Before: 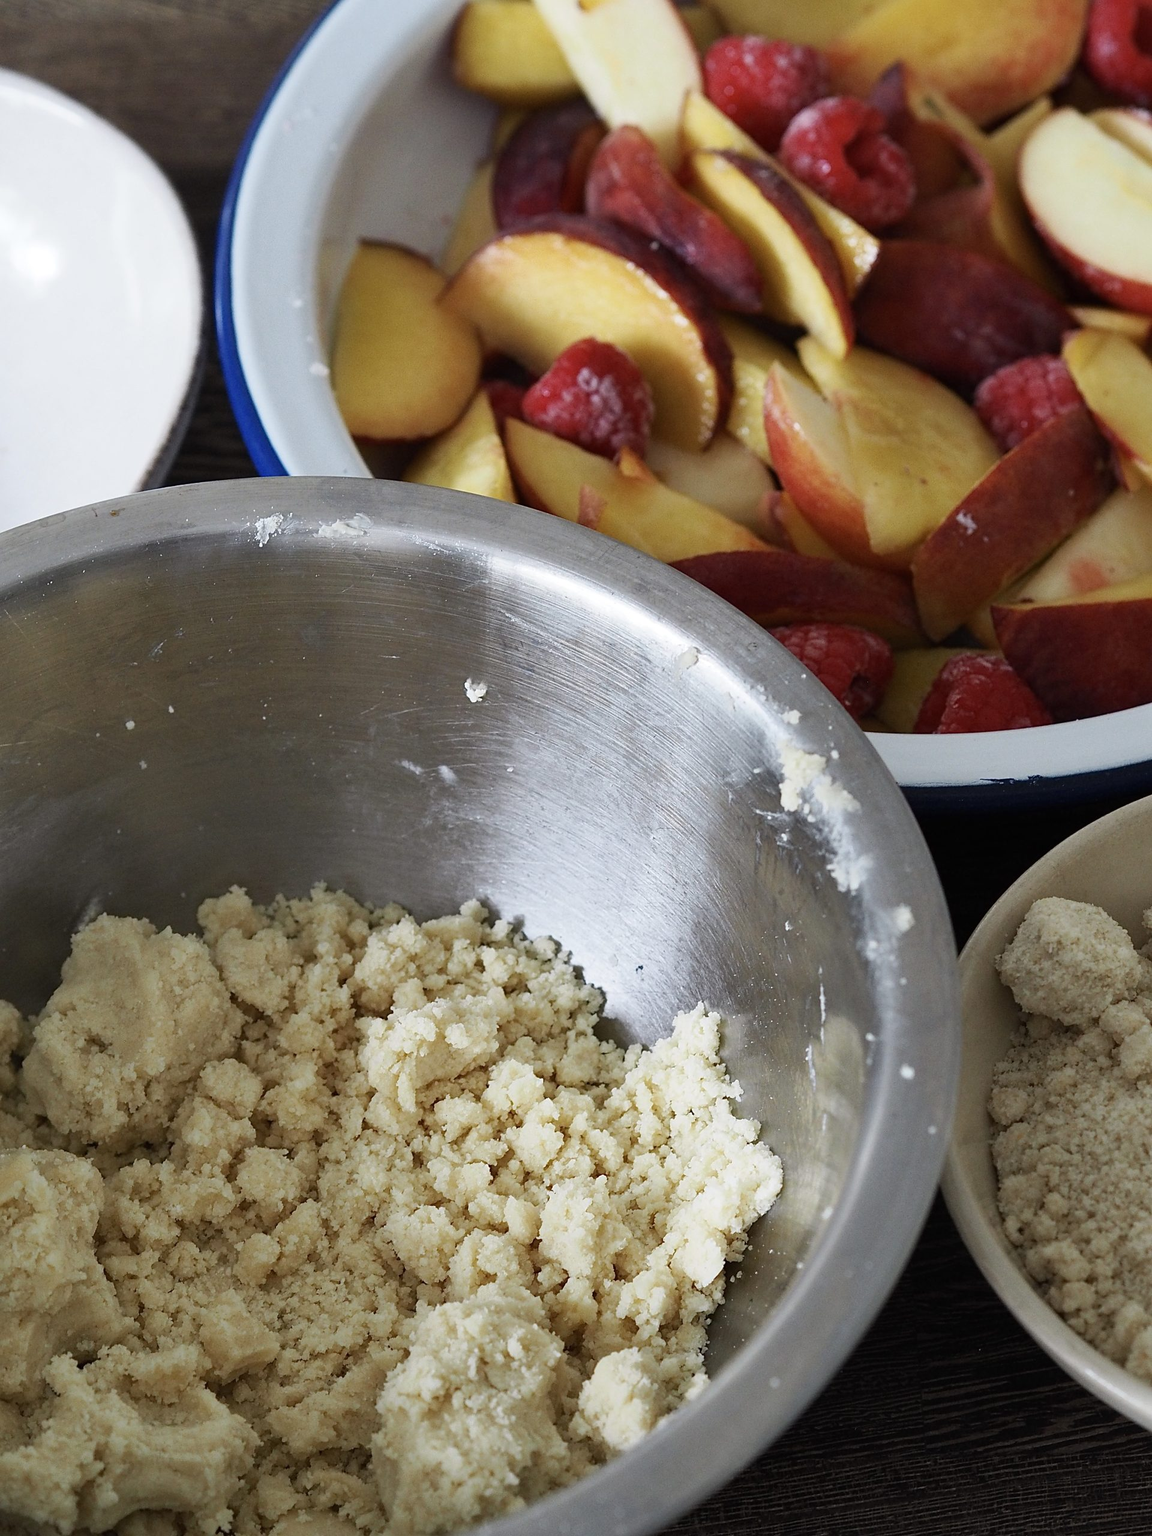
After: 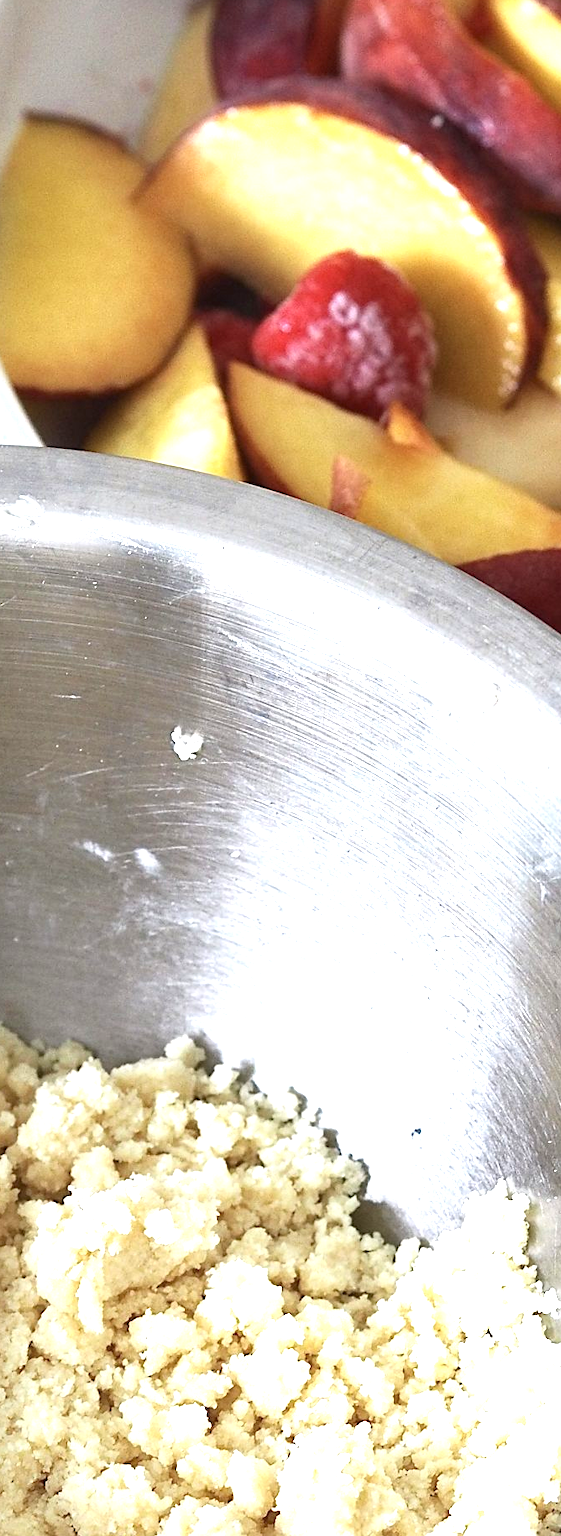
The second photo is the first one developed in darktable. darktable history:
exposure: black level correction 0, exposure 1.298 EV, compensate highlight preservation false
crop and rotate: left 29.697%, top 10.366%, right 35.422%, bottom 18.125%
